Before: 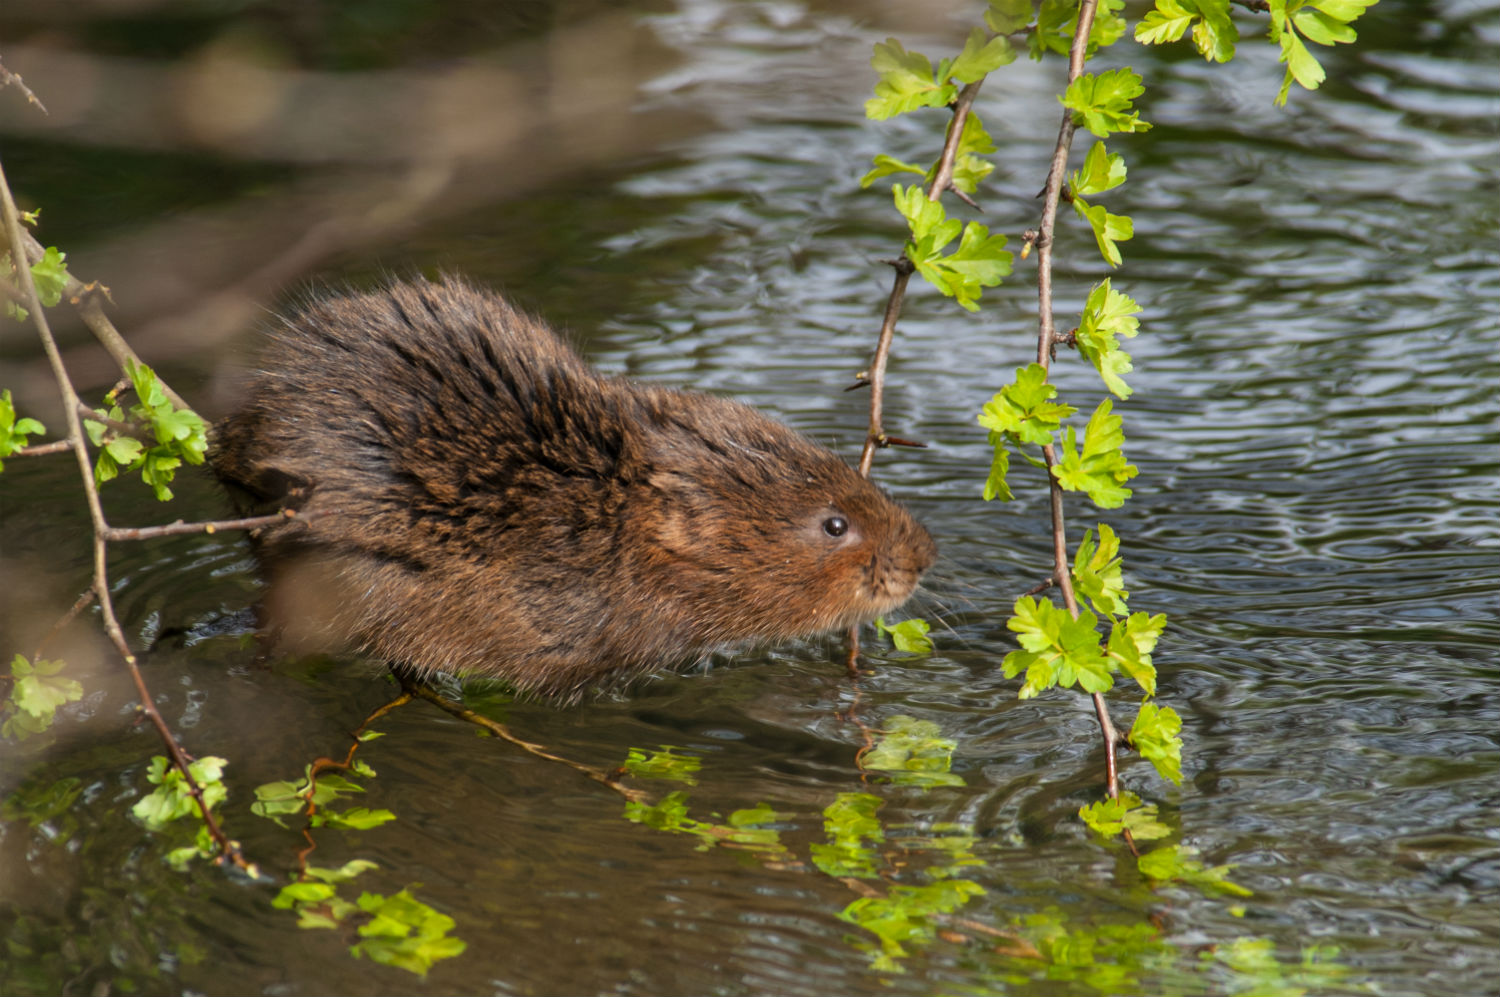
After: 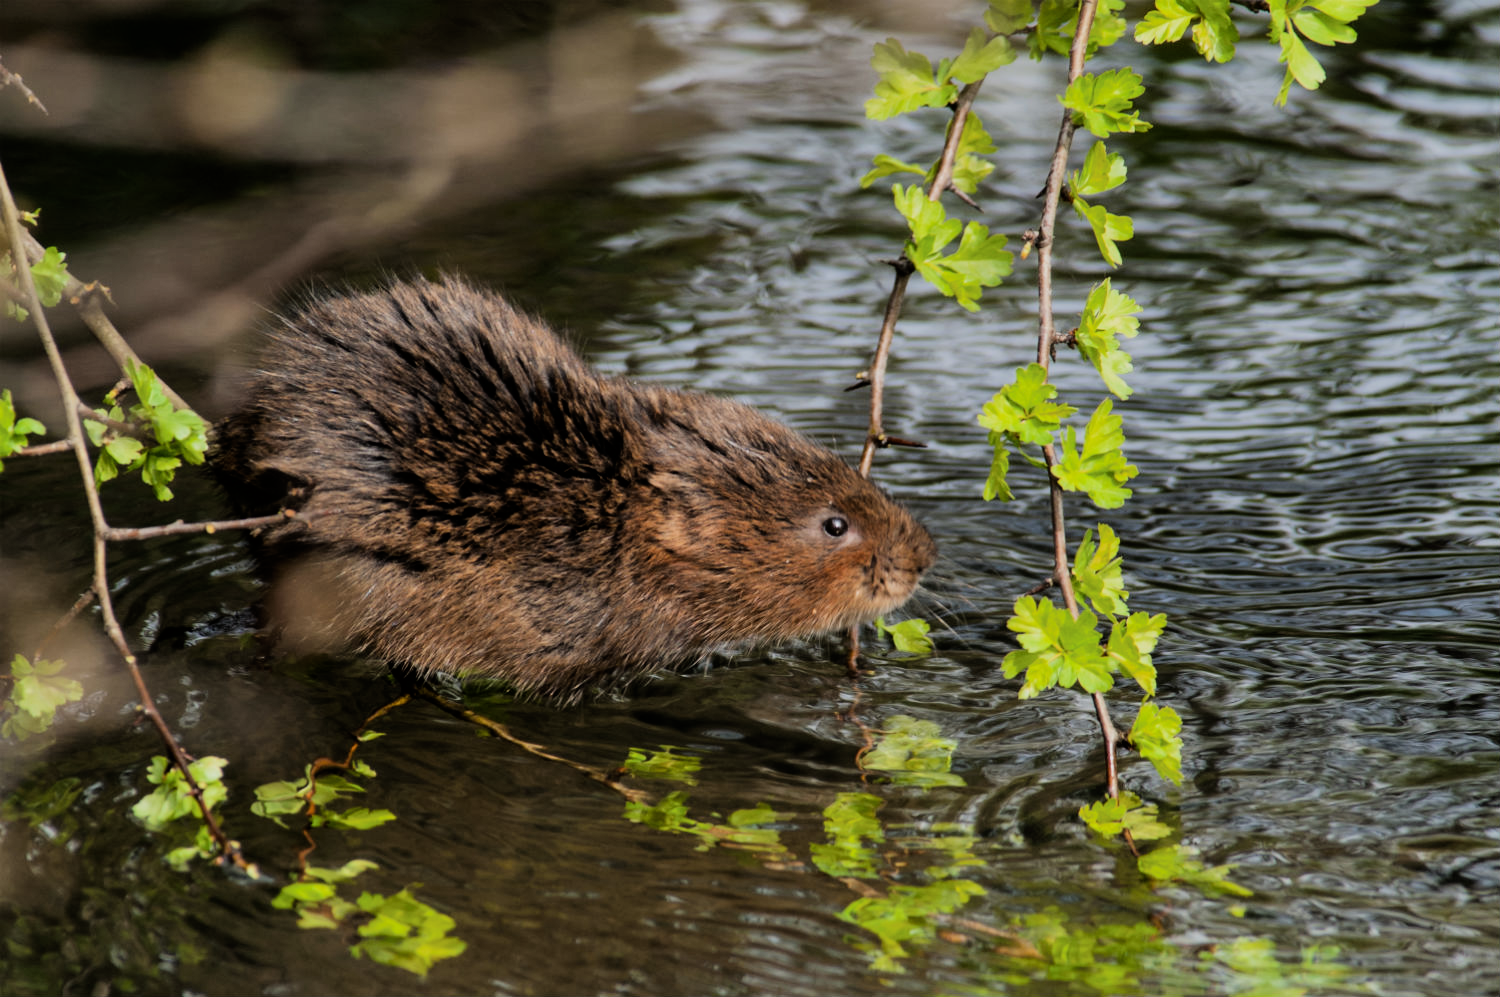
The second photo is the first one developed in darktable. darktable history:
filmic rgb: black relative exposure -7.5 EV, white relative exposure 5 EV, hardness 3.35, contrast 1.298
